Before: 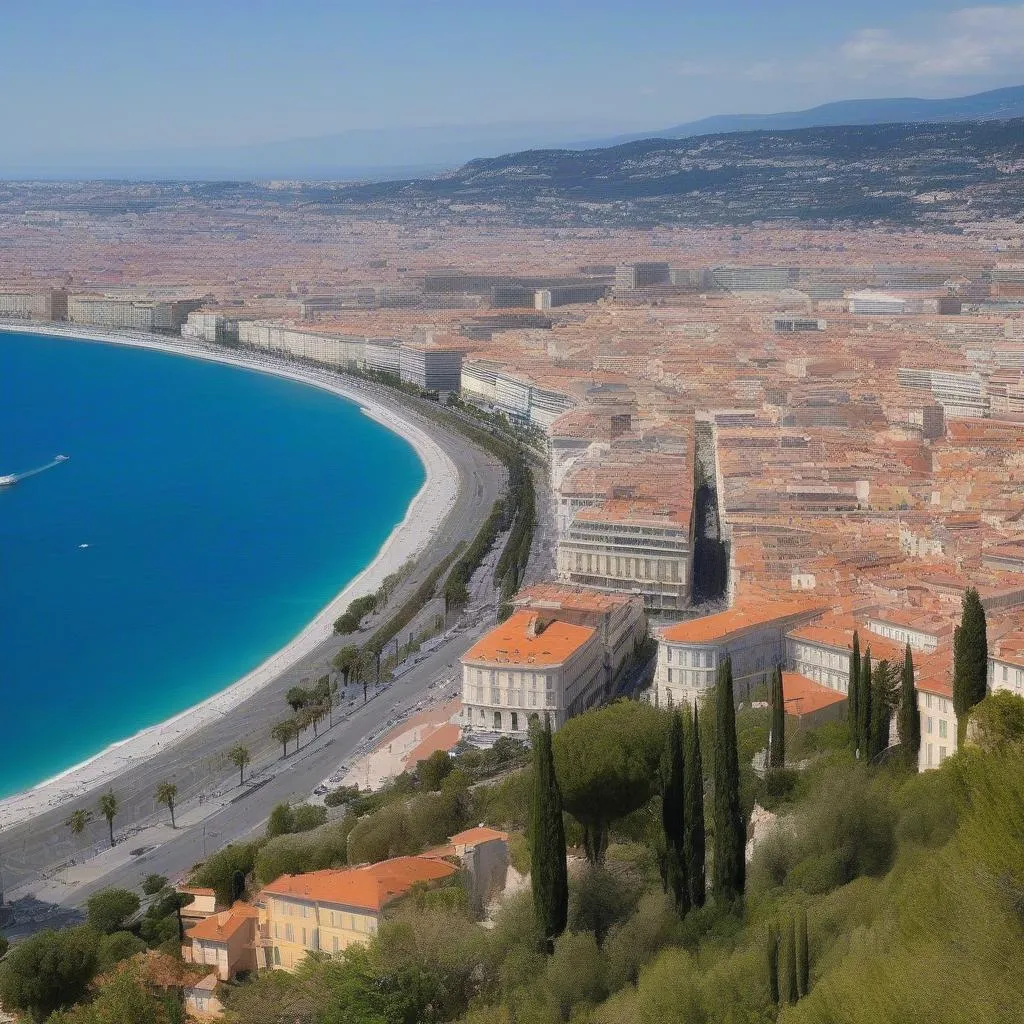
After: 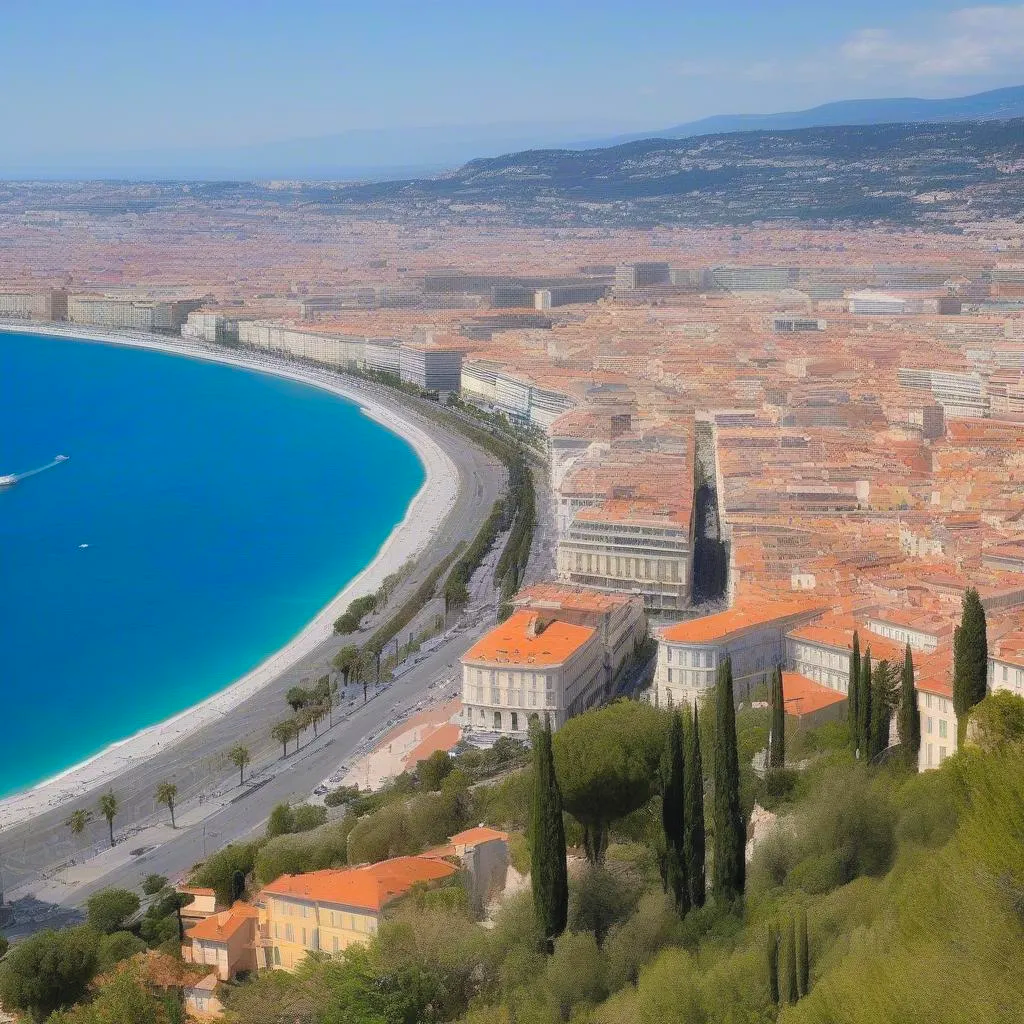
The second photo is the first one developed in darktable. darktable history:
contrast brightness saturation: brightness 0.087, saturation 0.191
